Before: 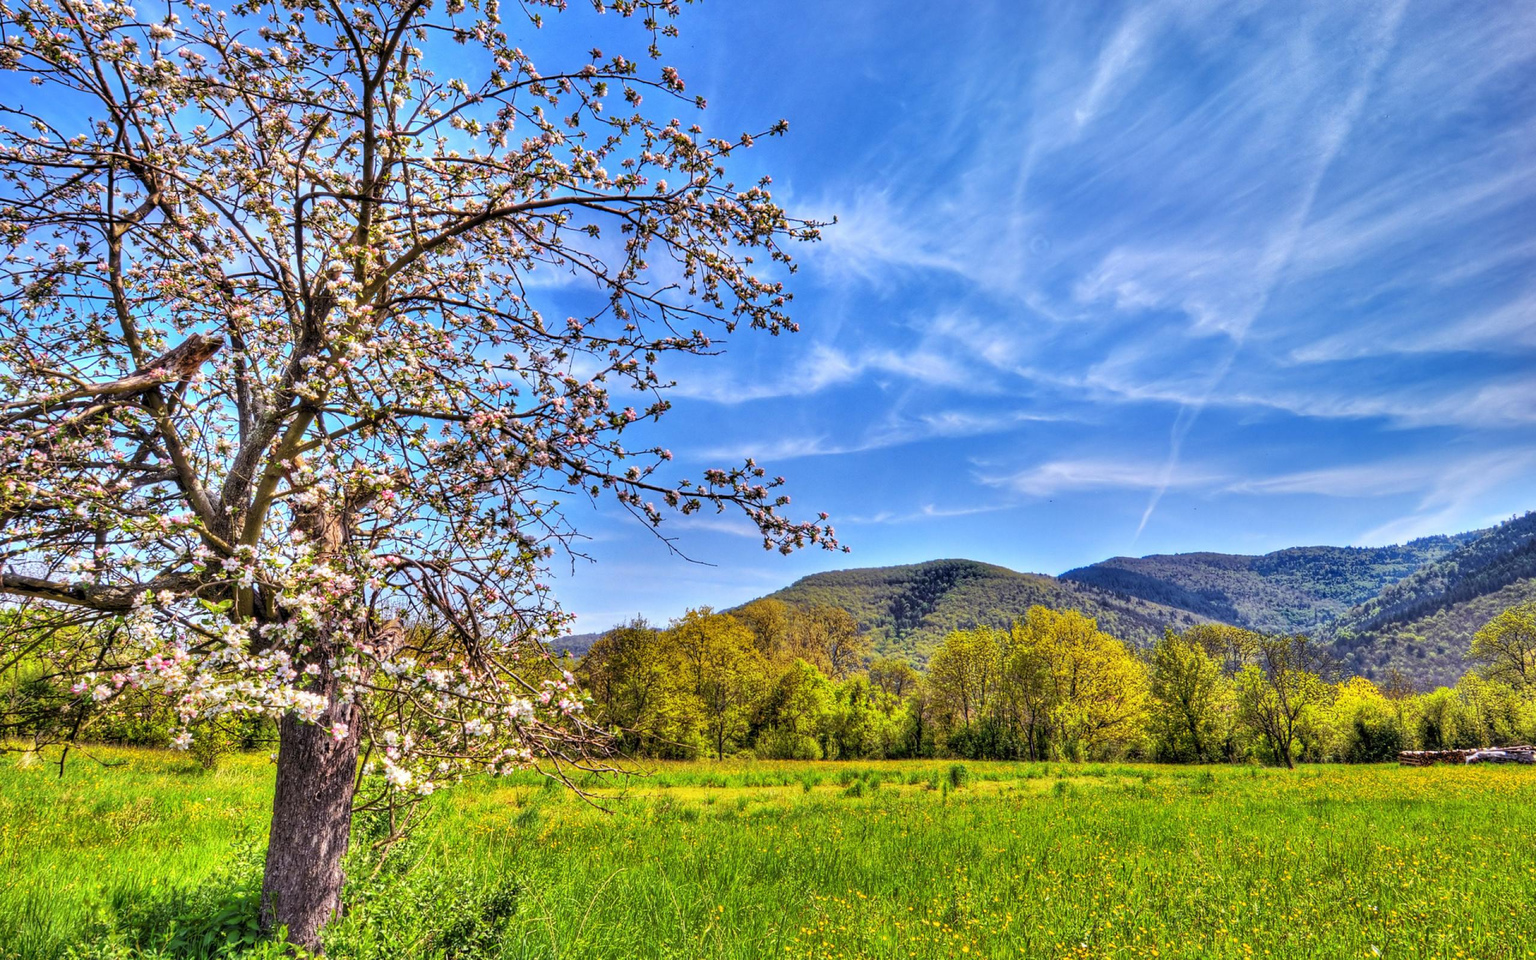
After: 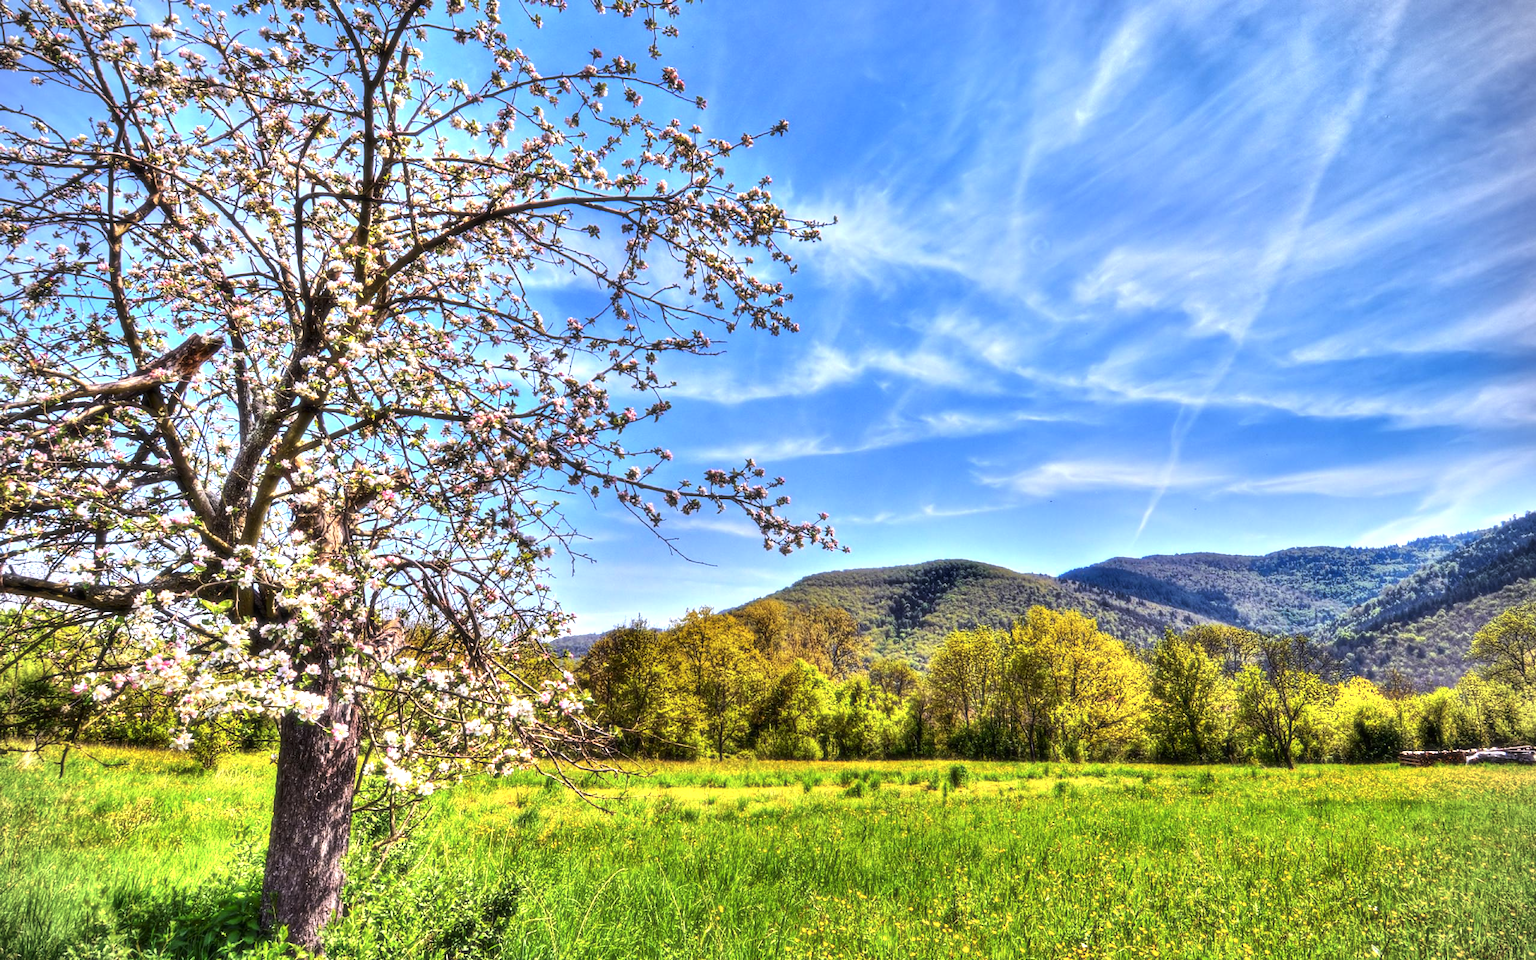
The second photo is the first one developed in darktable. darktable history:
tone equalizer: -8 EV 0.001 EV, -7 EV -0.002 EV, -6 EV 0.002 EV, -5 EV -0.03 EV, -4 EV -0.116 EV, -3 EV -0.169 EV, -2 EV 0.24 EV, -1 EV 0.702 EV, +0 EV 0.493 EV
vignetting: fall-off start 92.6%, brightness -0.52, saturation -0.51, center (-0.012, 0)
soften: size 10%, saturation 50%, brightness 0.2 EV, mix 10%
contrast brightness saturation: brightness -0.09
